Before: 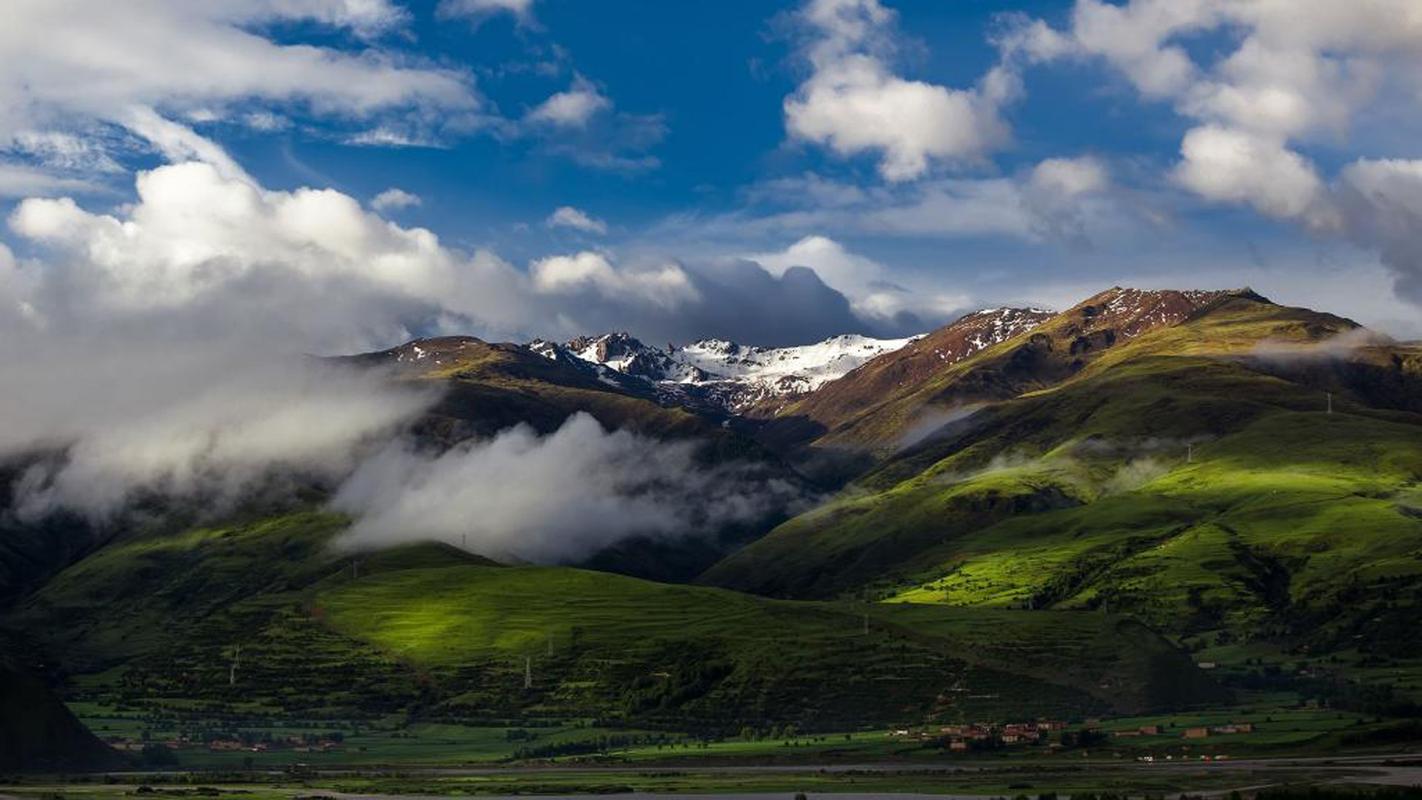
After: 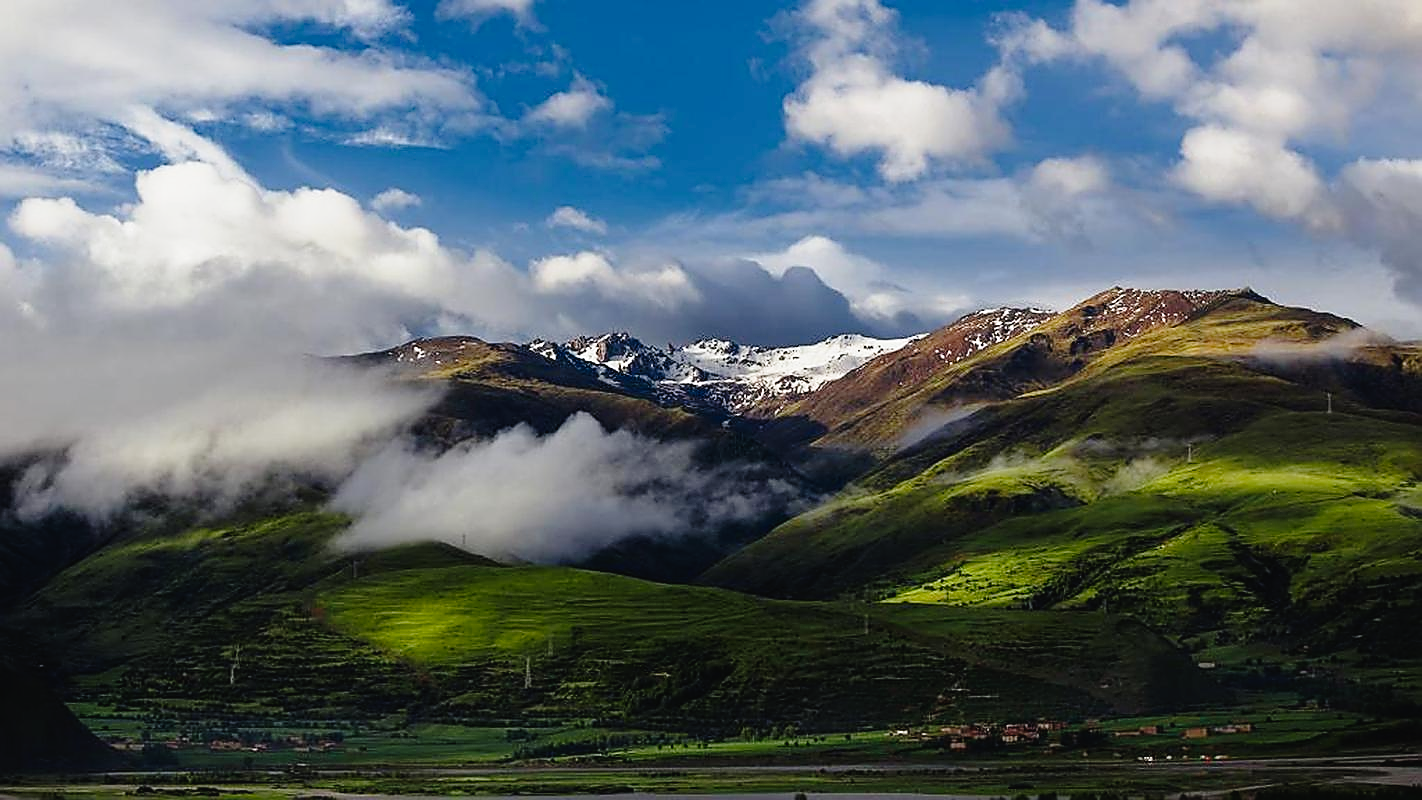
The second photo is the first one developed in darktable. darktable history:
sharpen: radius 1.388, amount 1.252, threshold 0.812
tone curve: curves: ch0 [(0, 0.021) (0.049, 0.044) (0.152, 0.14) (0.328, 0.377) (0.473, 0.543) (0.641, 0.705) (0.85, 0.894) (1, 0.969)]; ch1 [(0, 0) (0.302, 0.331) (0.433, 0.432) (0.472, 0.47) (0.502, 0.503) (0.527, 0.521) (0.564, 0.58) (0.614, 0.626) (0.677, 0.701) (0.859, 0.885) (1, 1)]; ch2 [(0, 0) (0.33, 0.301) (0.447, 0.44) (0.487, 0.496) (0.502, 0.516) (0.535, 0.563) (0.565, 0.593) (0.608, 0.638) (1, 1)], preserve colors none
